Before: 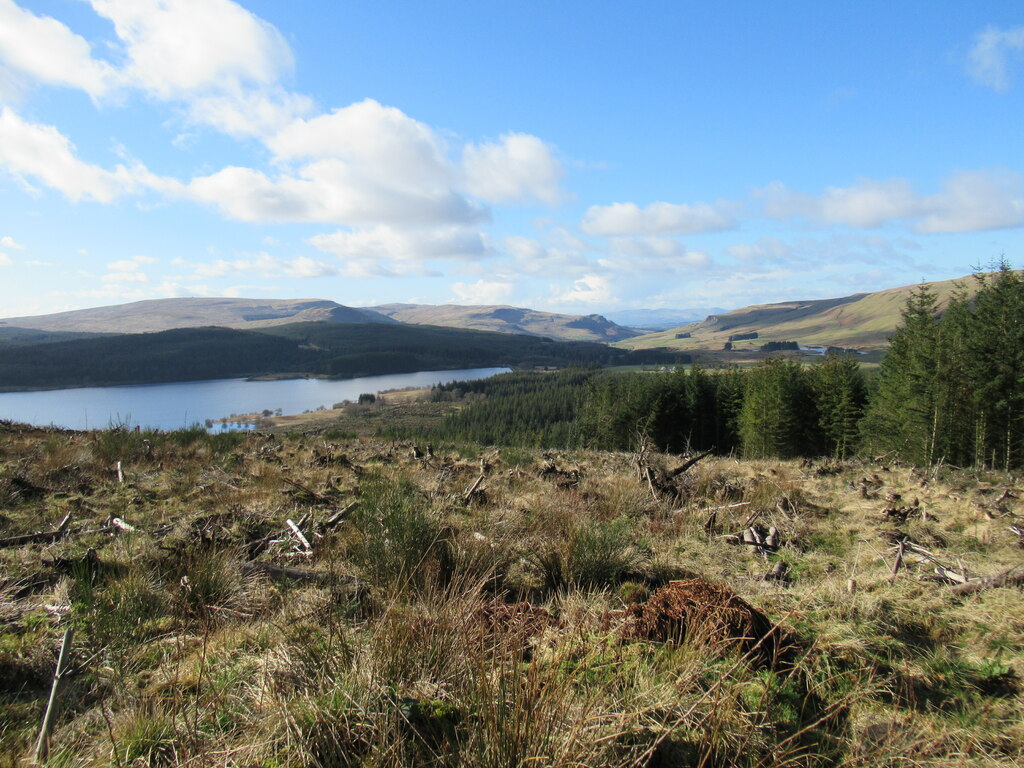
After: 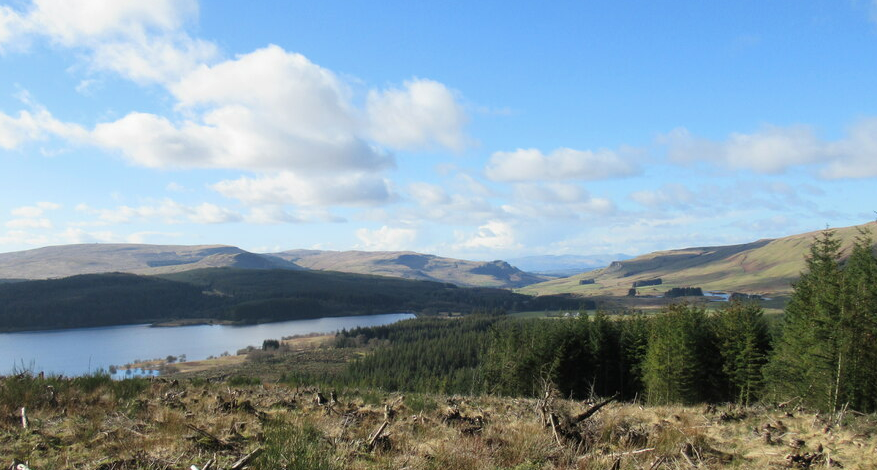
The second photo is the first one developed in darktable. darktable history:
shadows and highlights: shadows 37.83, highlights -26.97, soften with gaussian
crop and rotate: left 9.382%, top 7.121%, right 4.899%, bottom 31.678%
